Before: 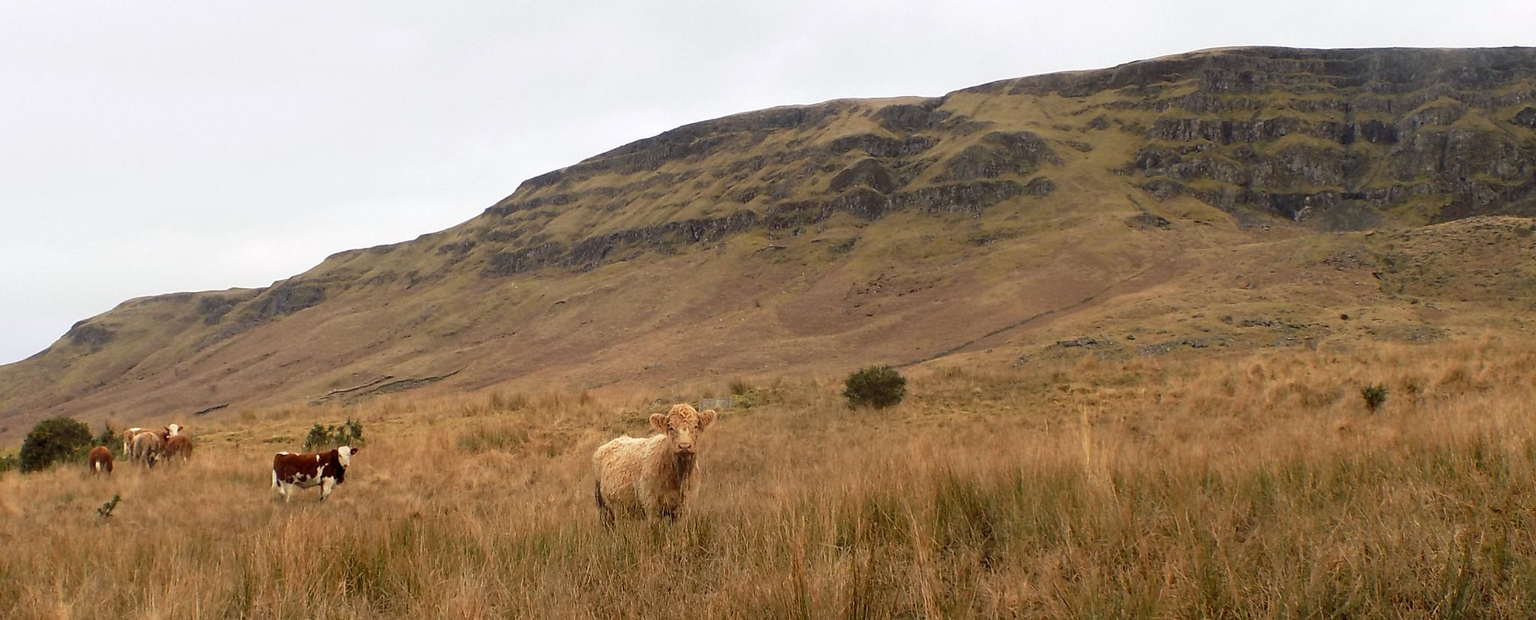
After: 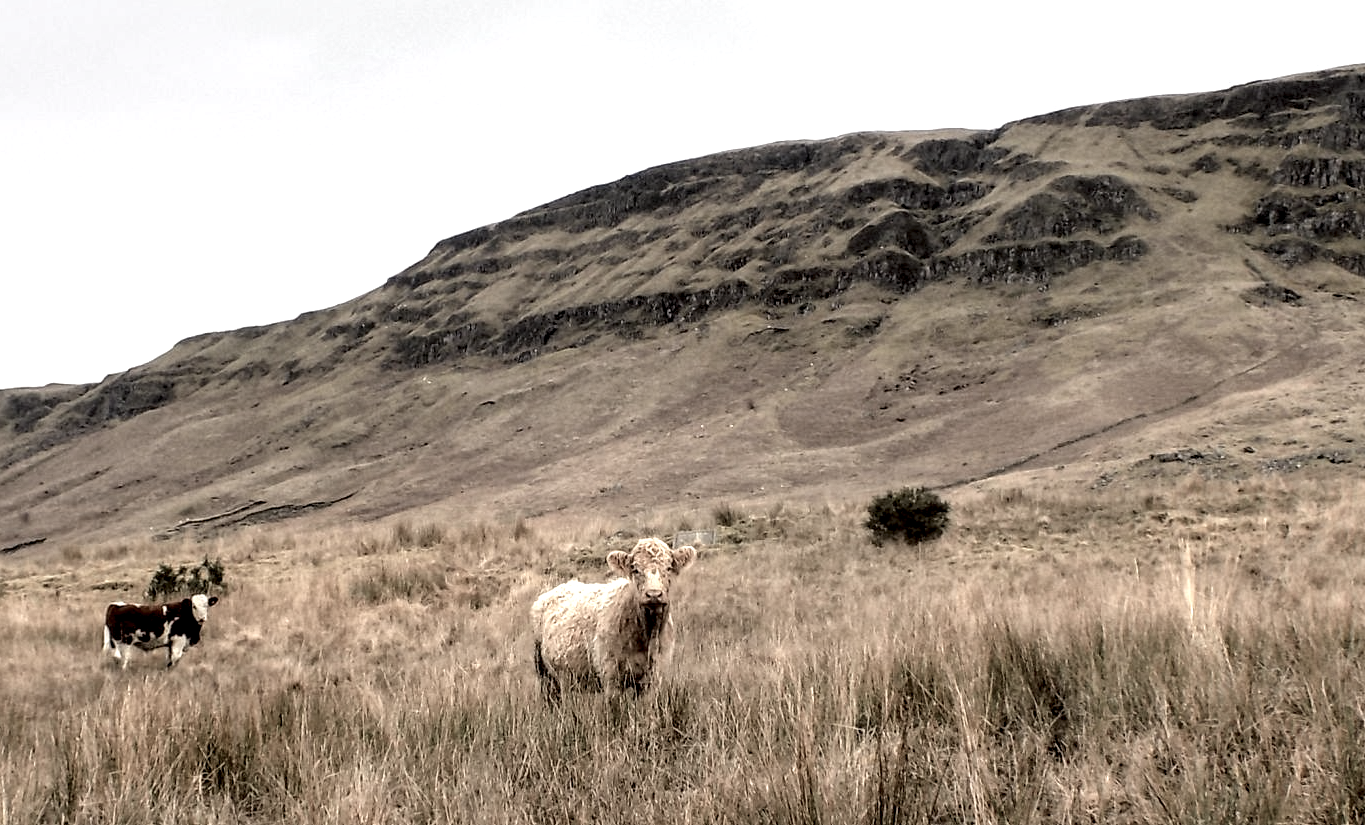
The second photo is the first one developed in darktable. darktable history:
local contrast: shadows 185%, detail 225%
contrast brightness saturation: brightness 0.18, saturation -0.5
crop and rotate: left 12.648%, right 20.685%
